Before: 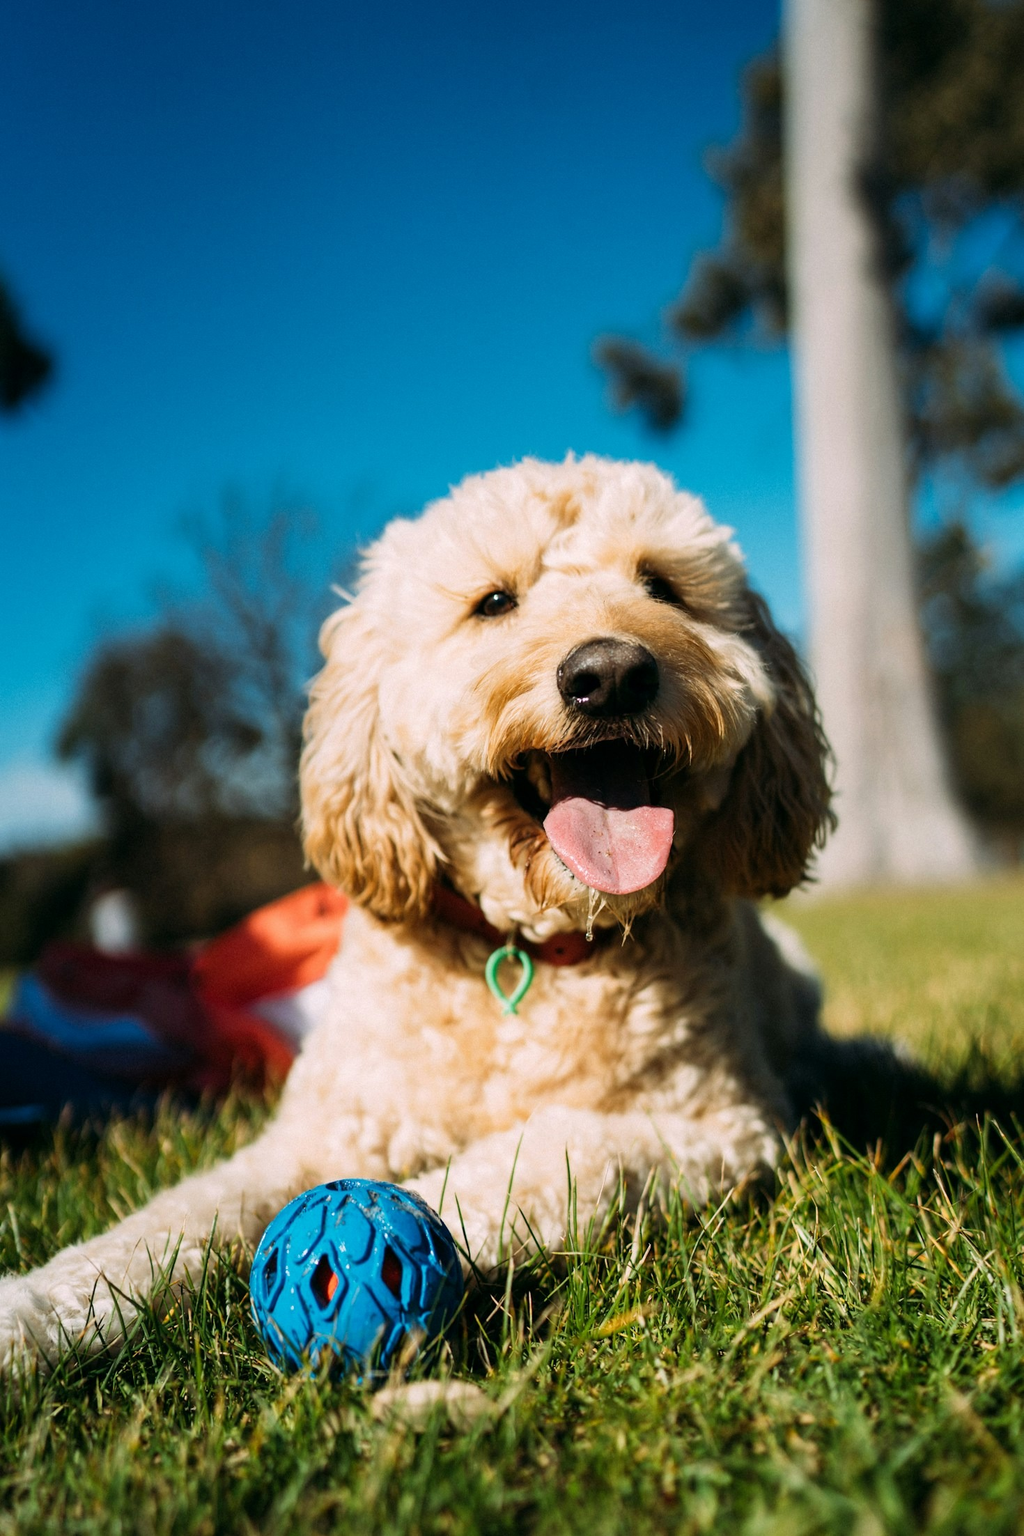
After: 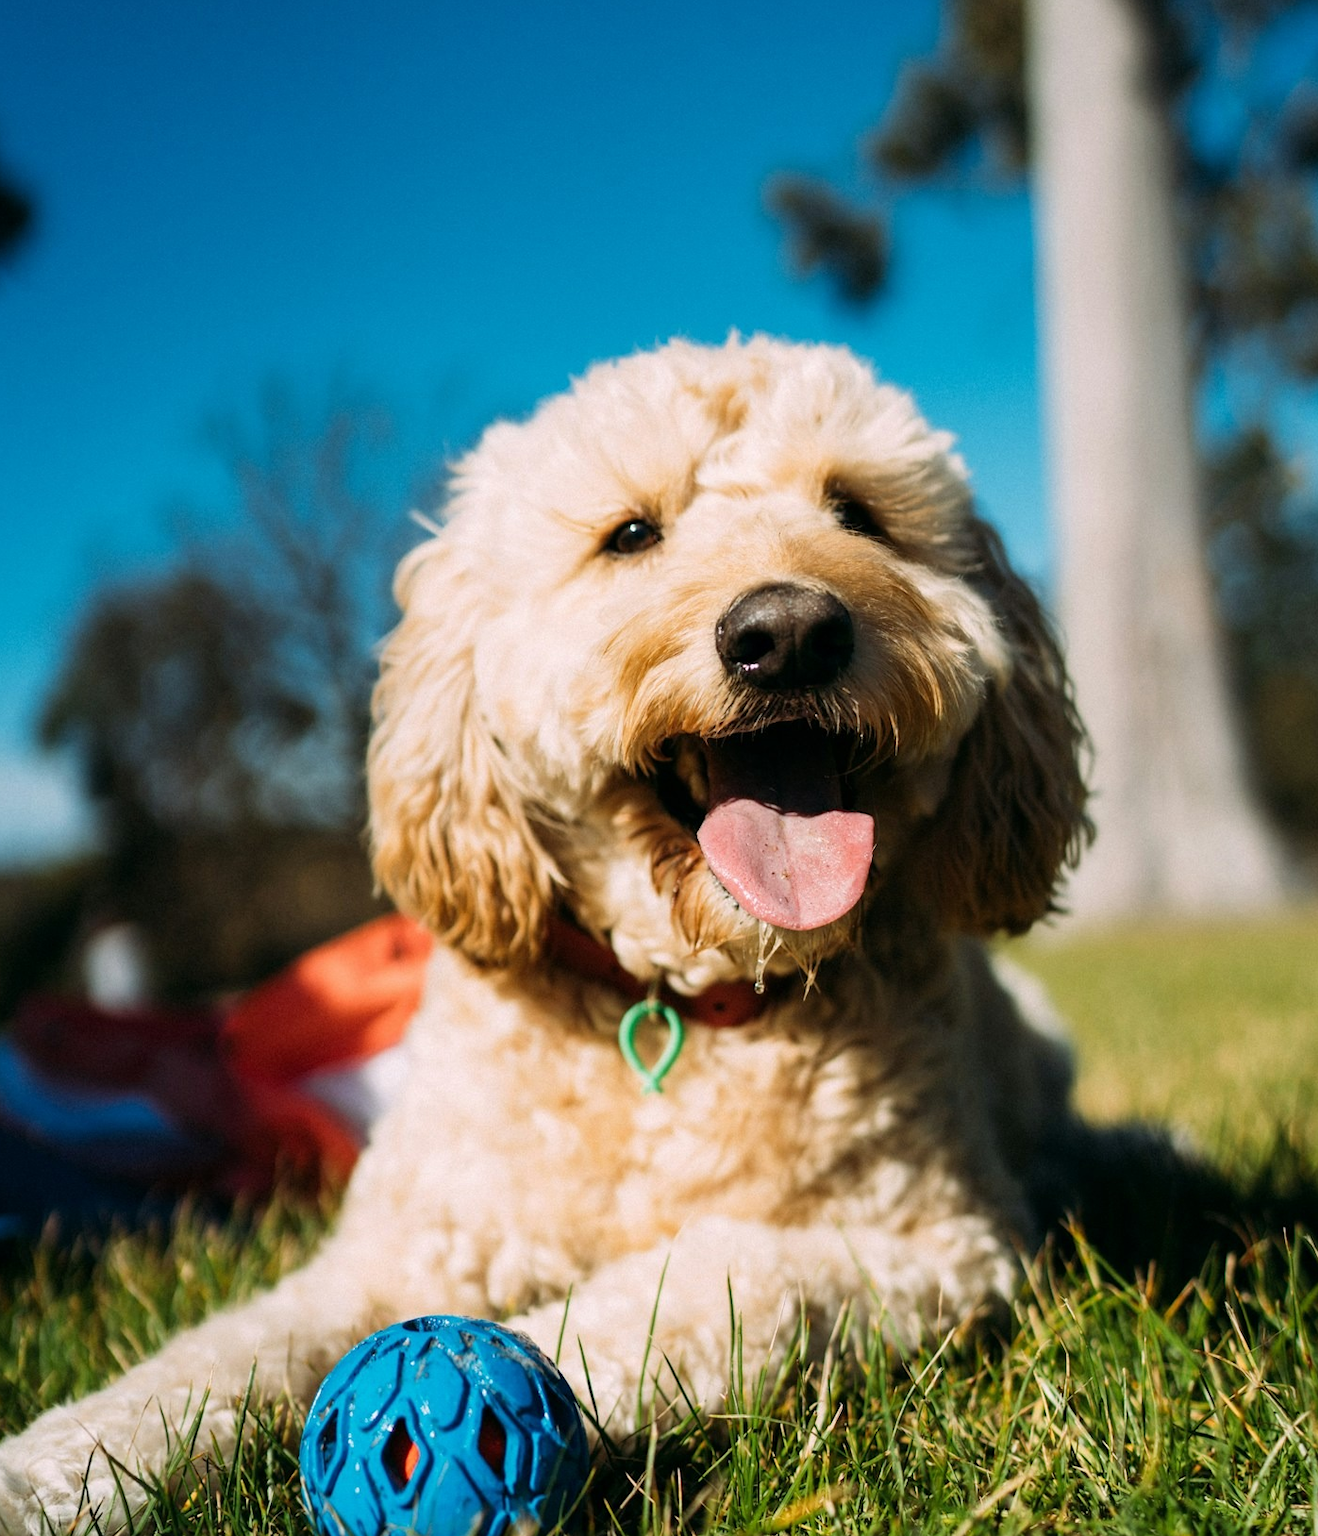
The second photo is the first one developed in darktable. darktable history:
crop and rotate: left 2.829%, top 13.546%, right 2.065%, bottom 12.617%
